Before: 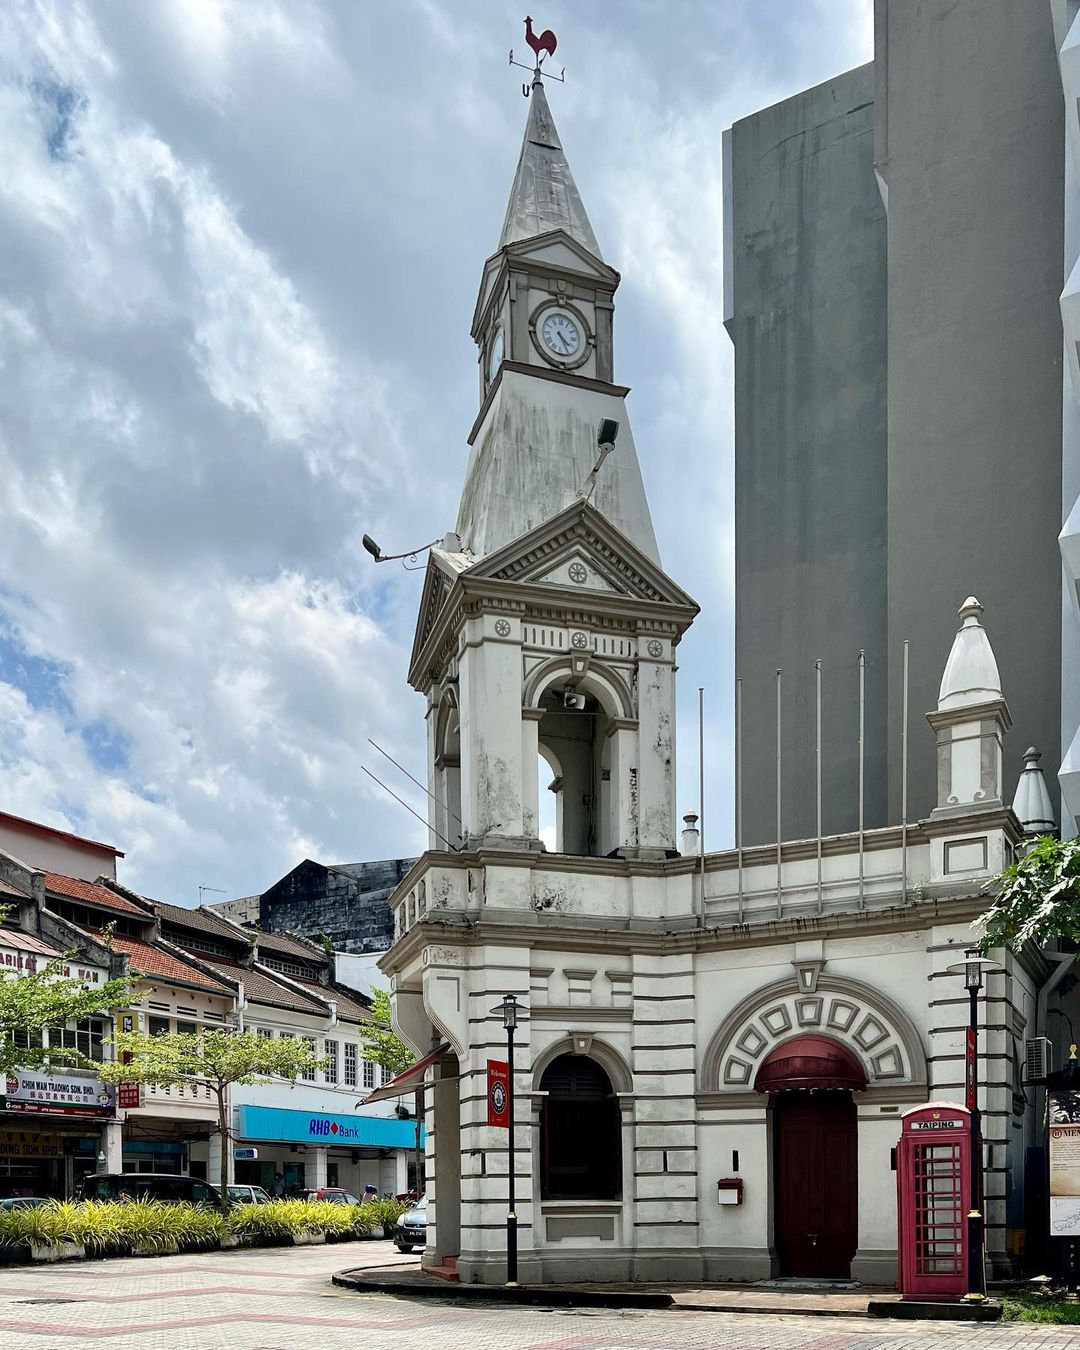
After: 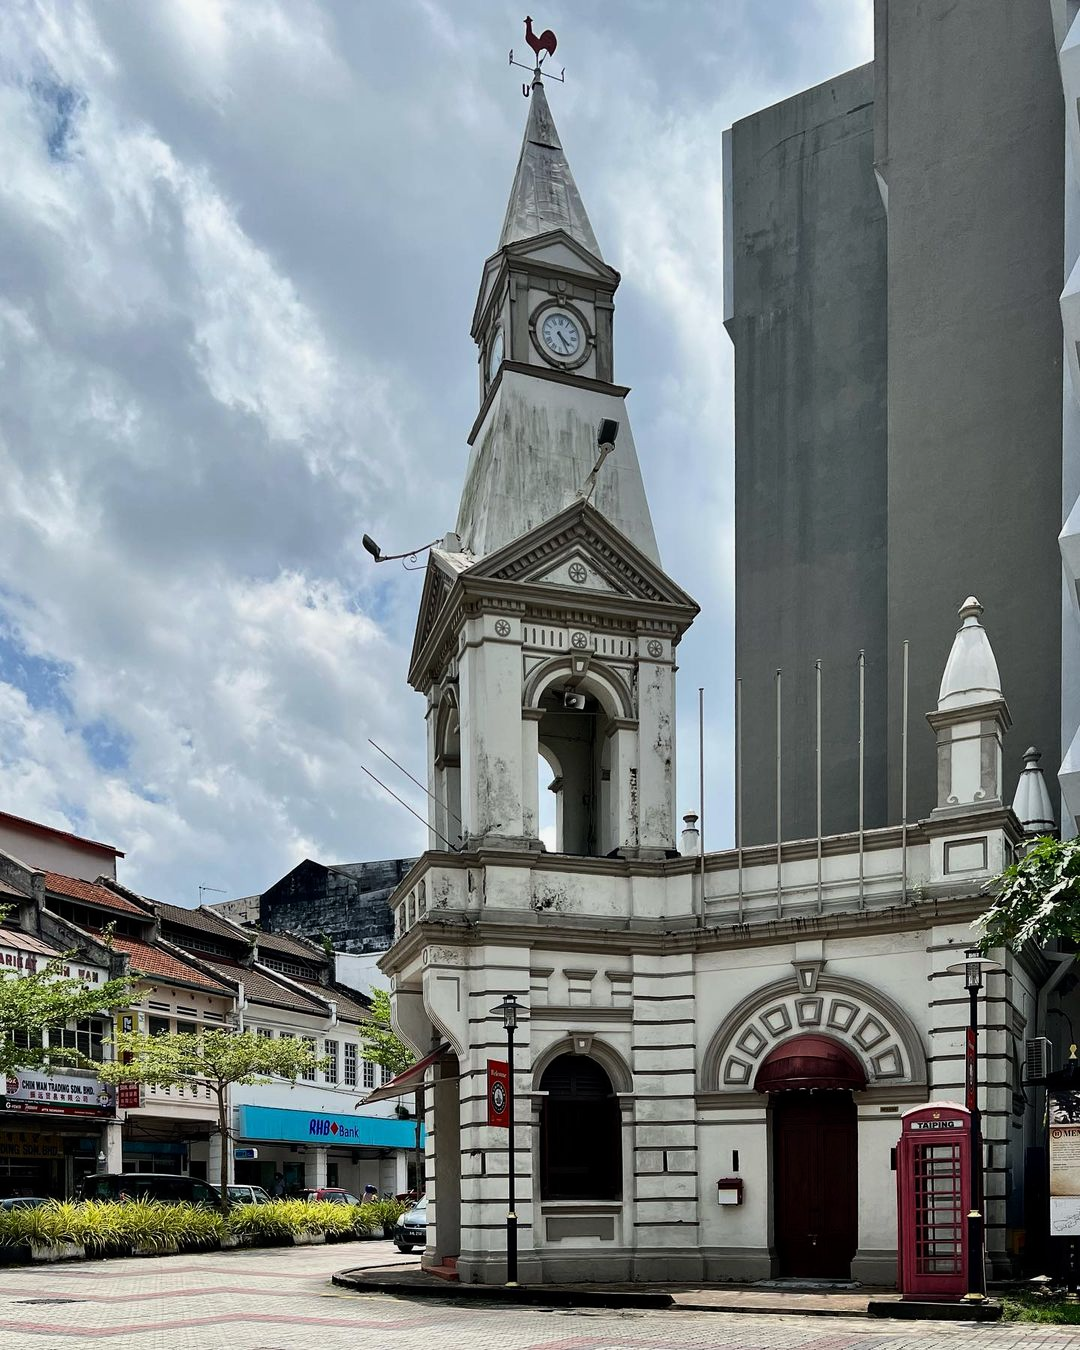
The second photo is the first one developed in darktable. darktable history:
tone equalizer: -8 EV -0.417 EV, -7 EV -0.389 EV, -6 EV -0.333 EV, -5 EV -0.222 EV, -3 EV 0.222 EV, -2 EV 0.333 EV, -1 EV 0.389 EV, +0 EV 0.417 EV, edges refinement/feathering 500, mask exposure compensation -1.57 EV, preserve details no
exposure: exposure -0.492 EV, compensate highlight preservation false
white balance: emerald 1
